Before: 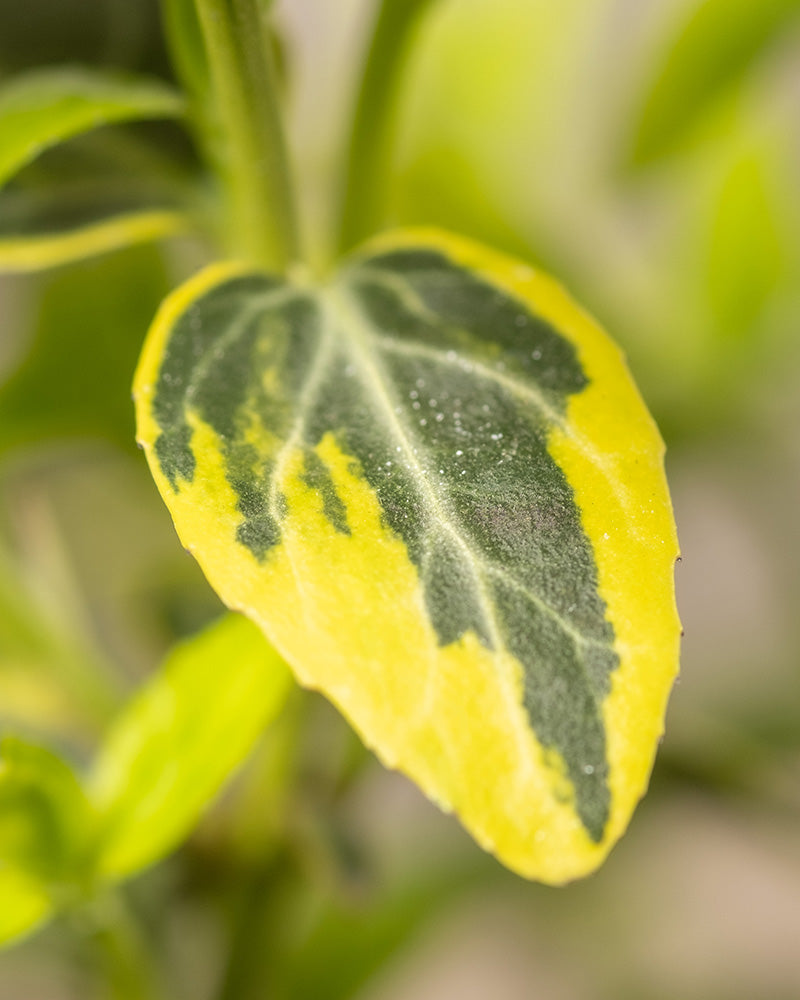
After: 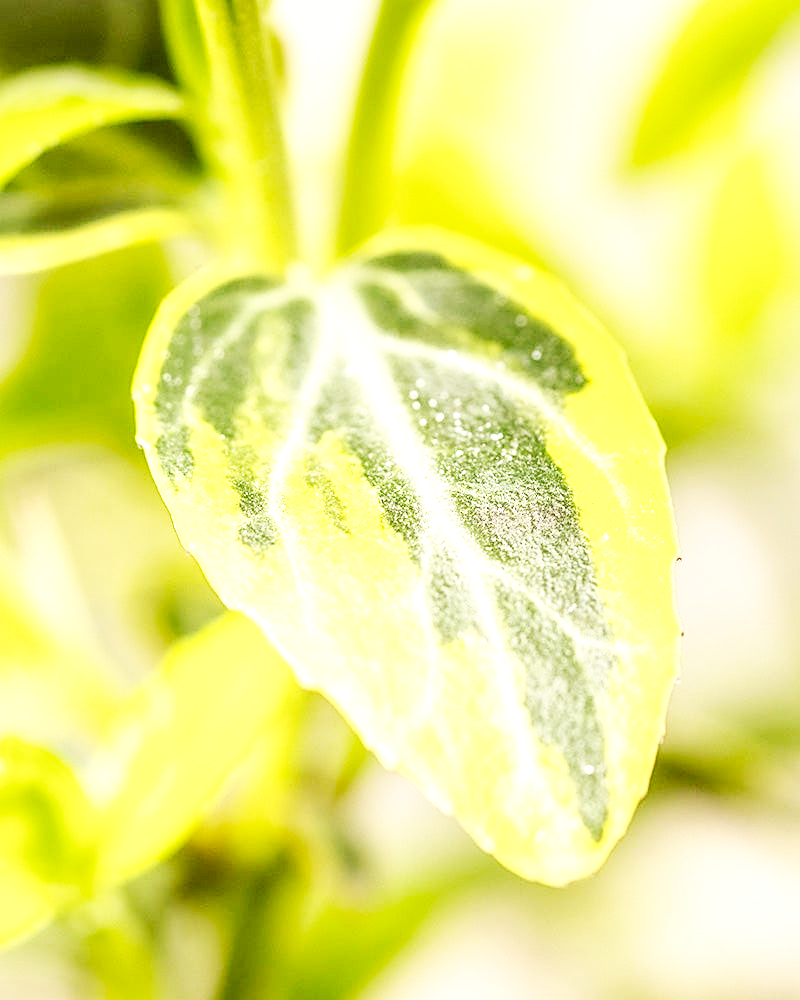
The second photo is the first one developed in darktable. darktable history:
sharpen: on, module defaults
local contrast: on, module defaults
base curve: curves: ch0 [(0, 0) (0.007, 0.004) (0.027, 0.03) (0.046, 0.07) (0.207, 0.54) (0.442, 0.872) (0.673, 0.972) (1, 1)], preserve colors none
exposure: exposure 0.661 EV, compensate highlight preservation false
